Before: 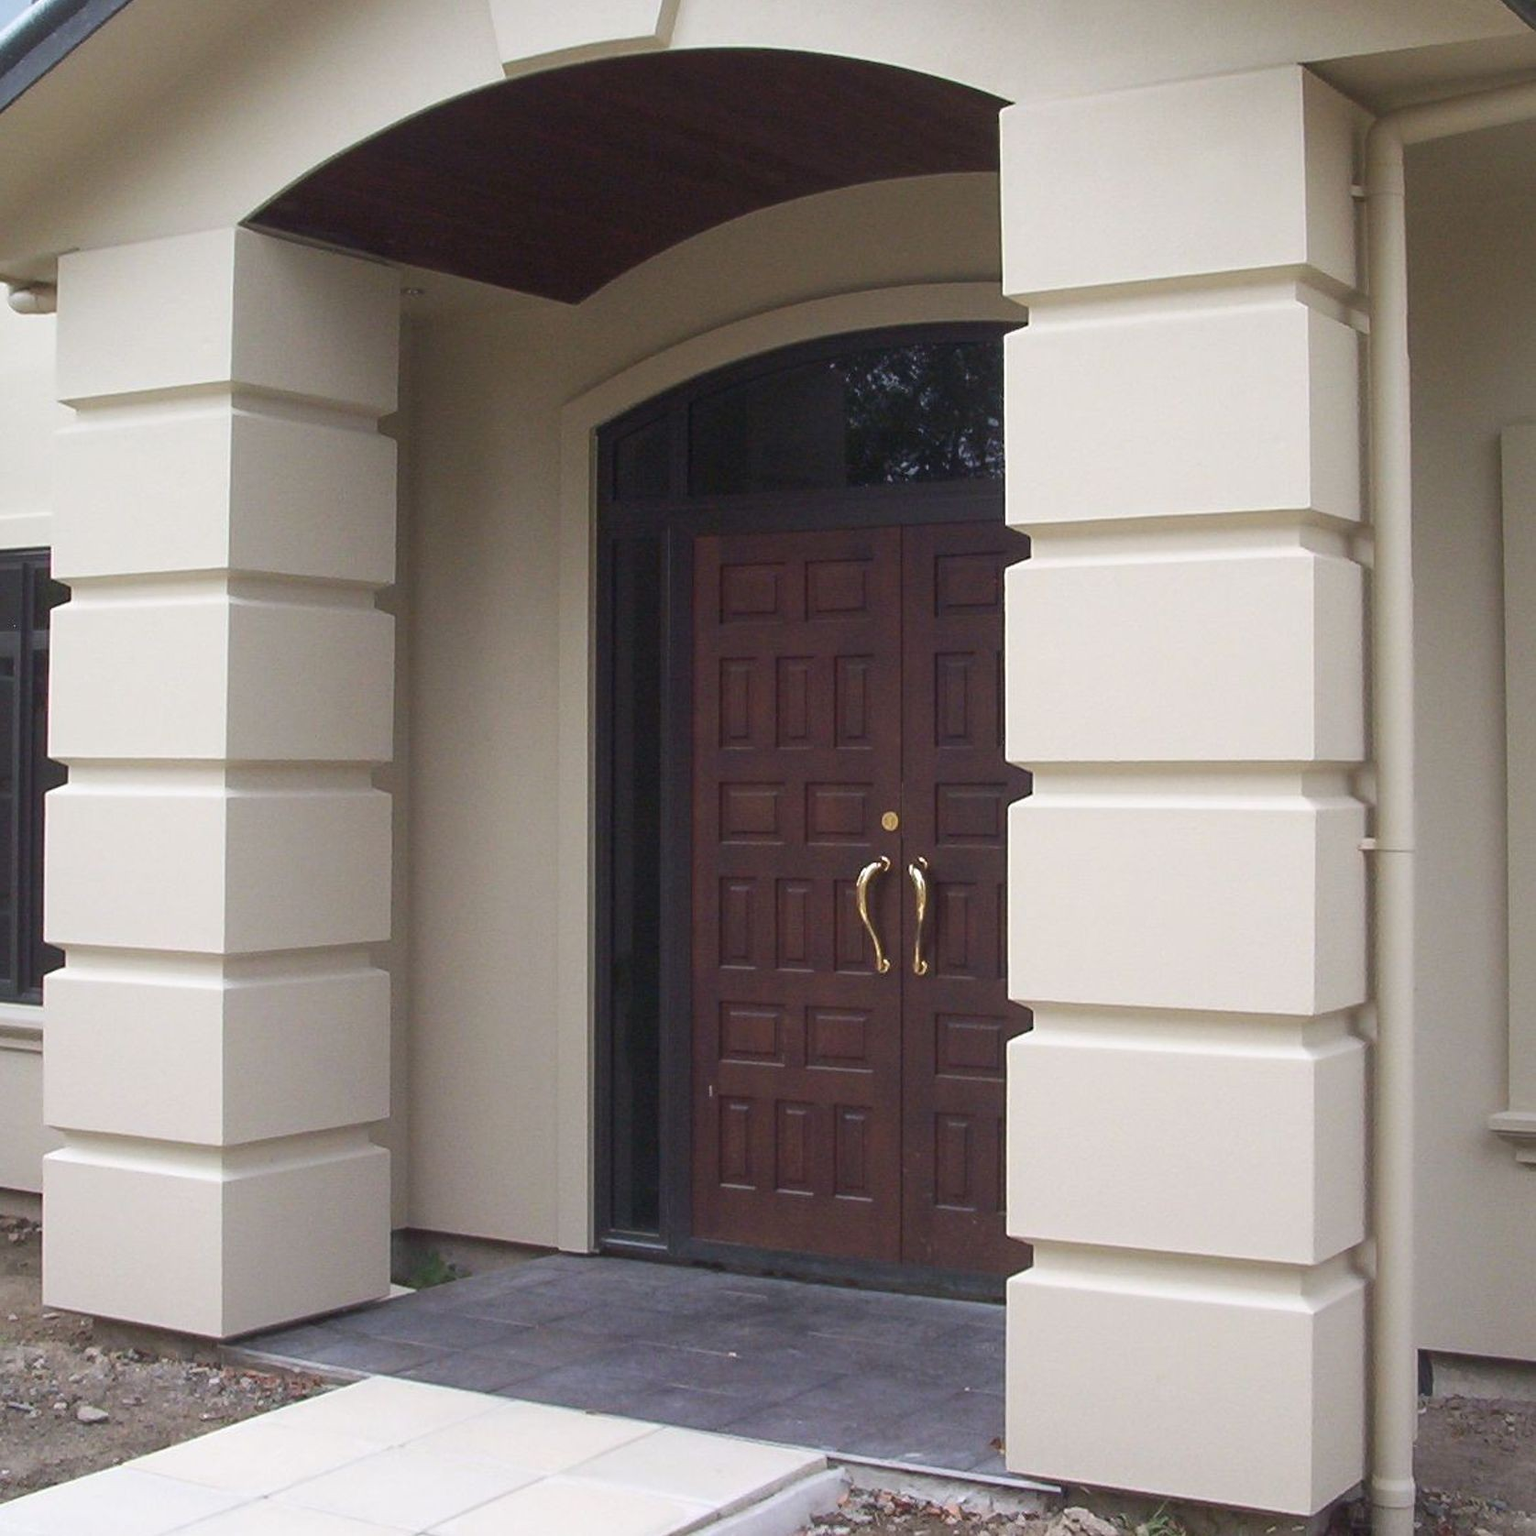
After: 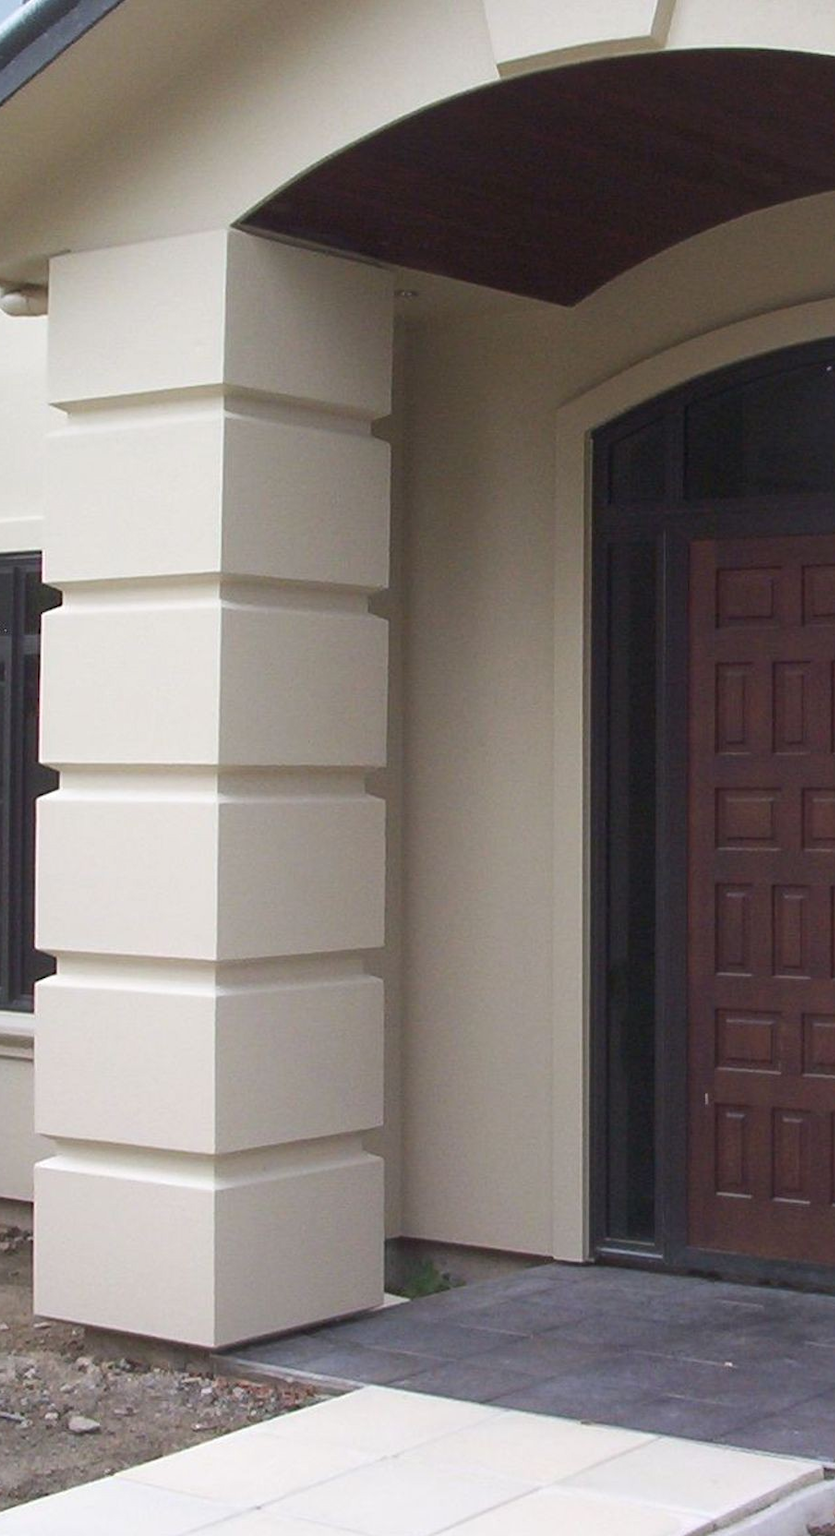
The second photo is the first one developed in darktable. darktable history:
tone equalizer: mask exposure compensation -0.508 EV
crop: left 0.646%, right 45.304%, bottom 0.084%
